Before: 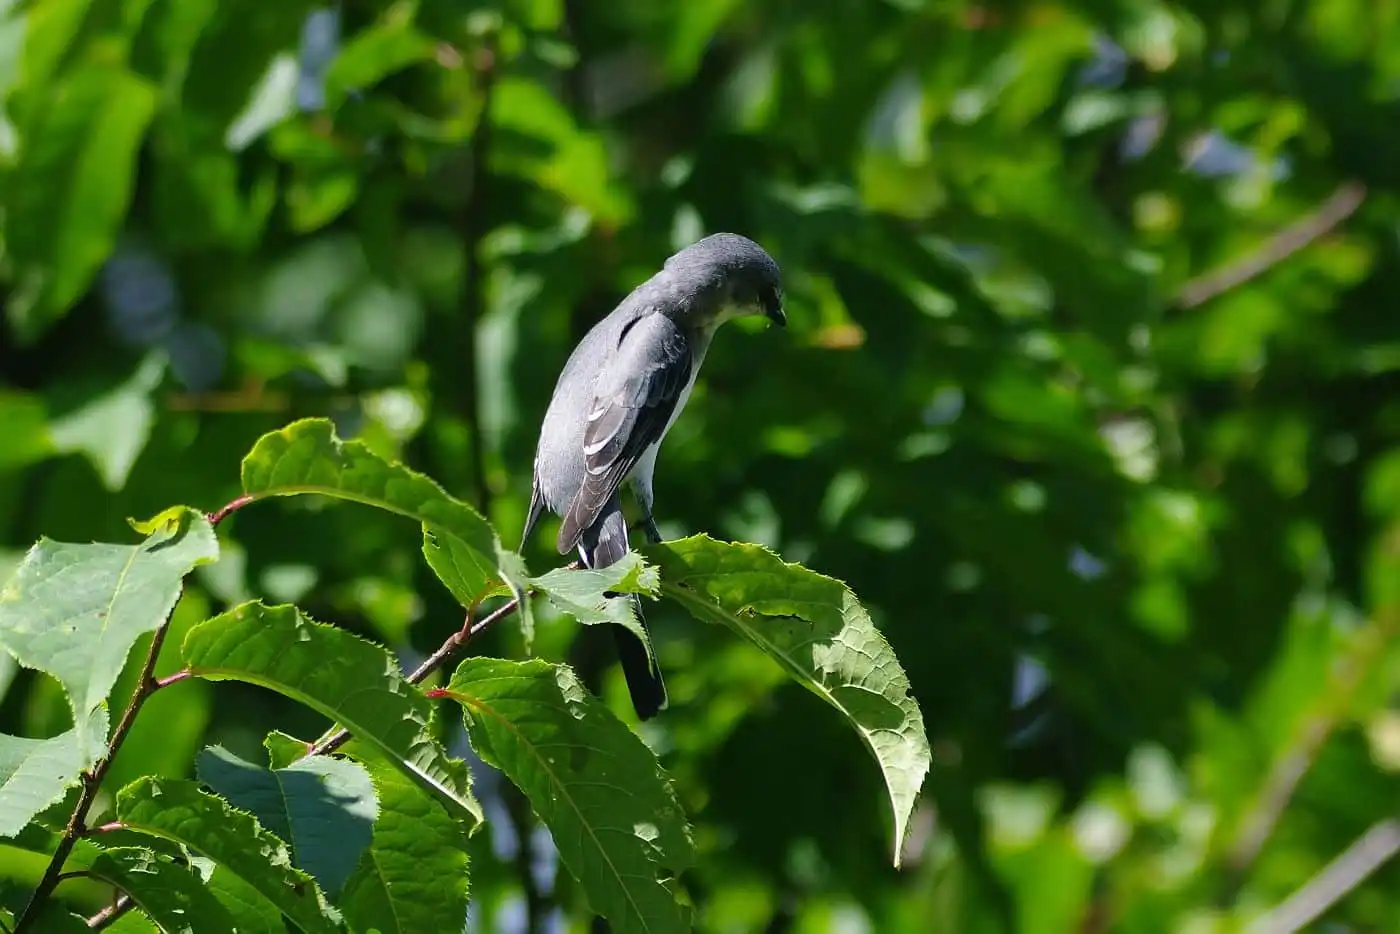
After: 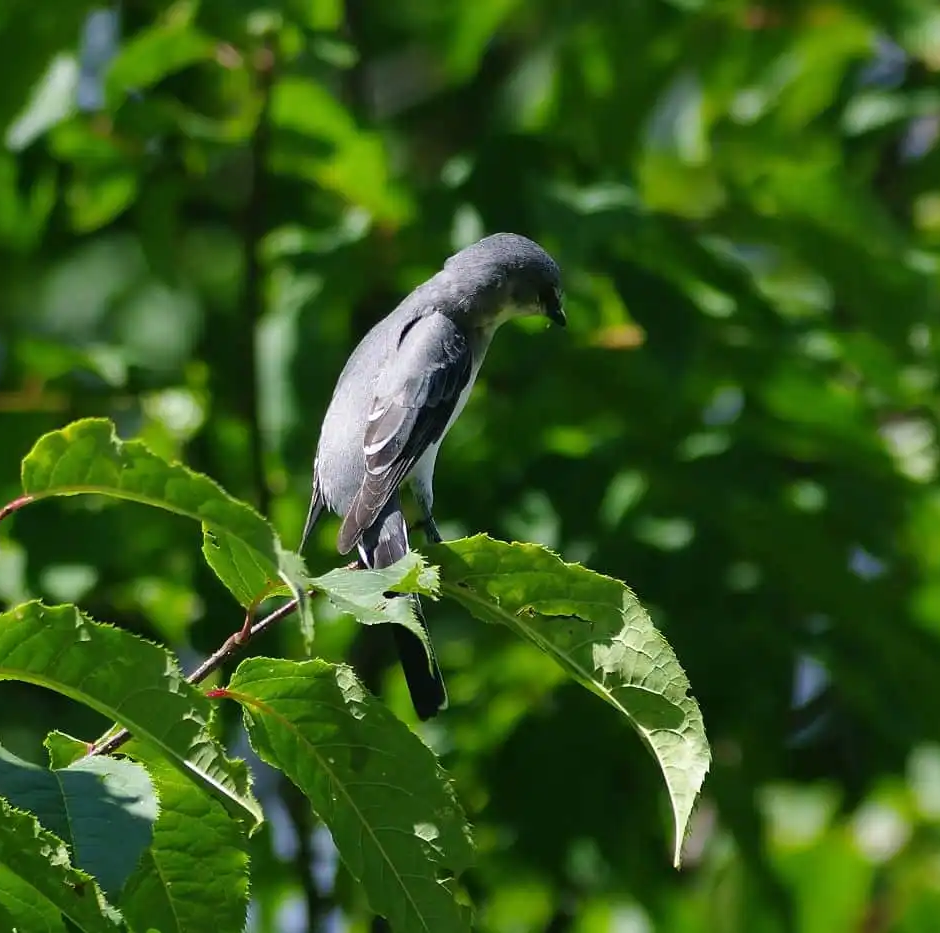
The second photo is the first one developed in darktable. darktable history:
crop and rotate: left 15.84%, right 16.978%
